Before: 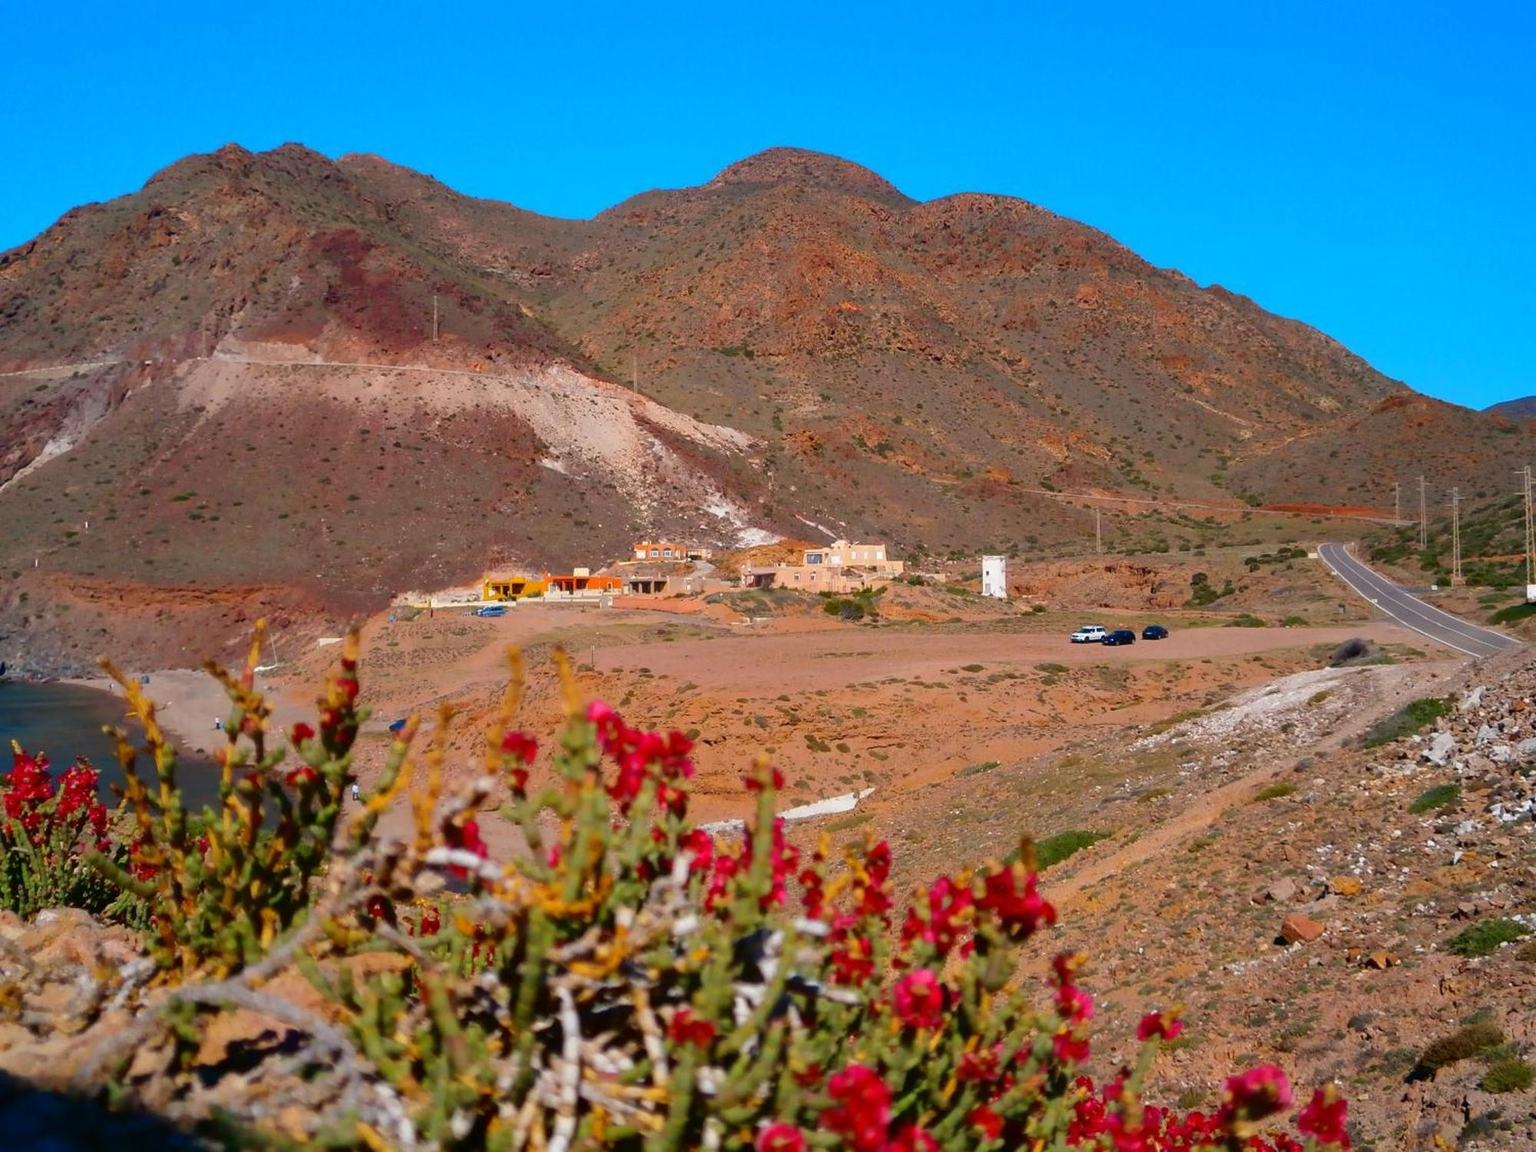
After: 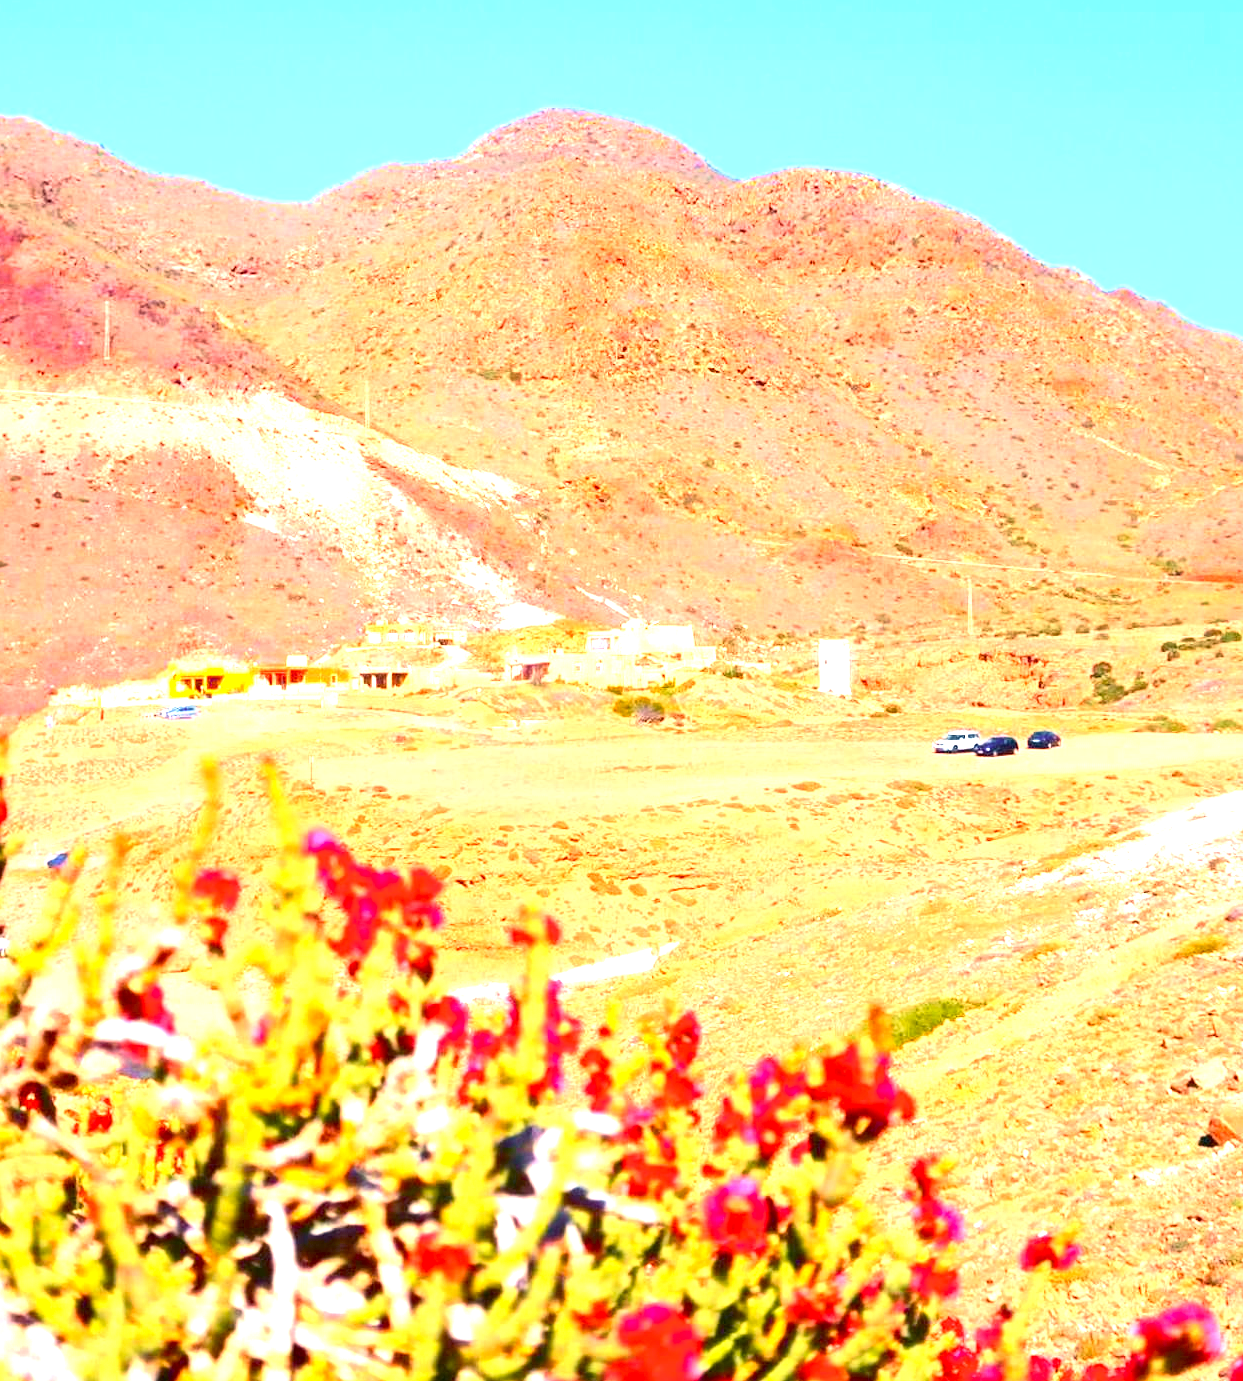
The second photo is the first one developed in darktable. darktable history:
crop and rotate: left 23.019%, top 5.624%, right 14.79%, bottom 2.282%
exposure: black level correction 0.001, exposure 2.684 EV, compensate highlight preservation false
color balance rgb: highlights gain › chroma 2.882%, highlights gain › hue 62.15°, perceptual saturation grading › global saturation 0.421%
tone curve: curves: ch0 [(0, 0.036) (0.119, 0.115) (0.461, 0.479) (0.715, 0.767) (0.817, 0.865) (1, 0.998)]; ch1 [(0, 0) (0.377, 0.416) (0.44, 0.461) (0.487, 0.49) (0.514, 0.525) (0.538, 0.561) (0.67, 0.713) (1, 1)]; ch2 [(0, 0) (0.38, 0.405) (0.463, 0.445) (0.492, 0.486) (0.529, 0.533) (0.578, 0.59) (0.653, 0.698) (1, 1)], color space Lab, independent channels, preserve colors none
